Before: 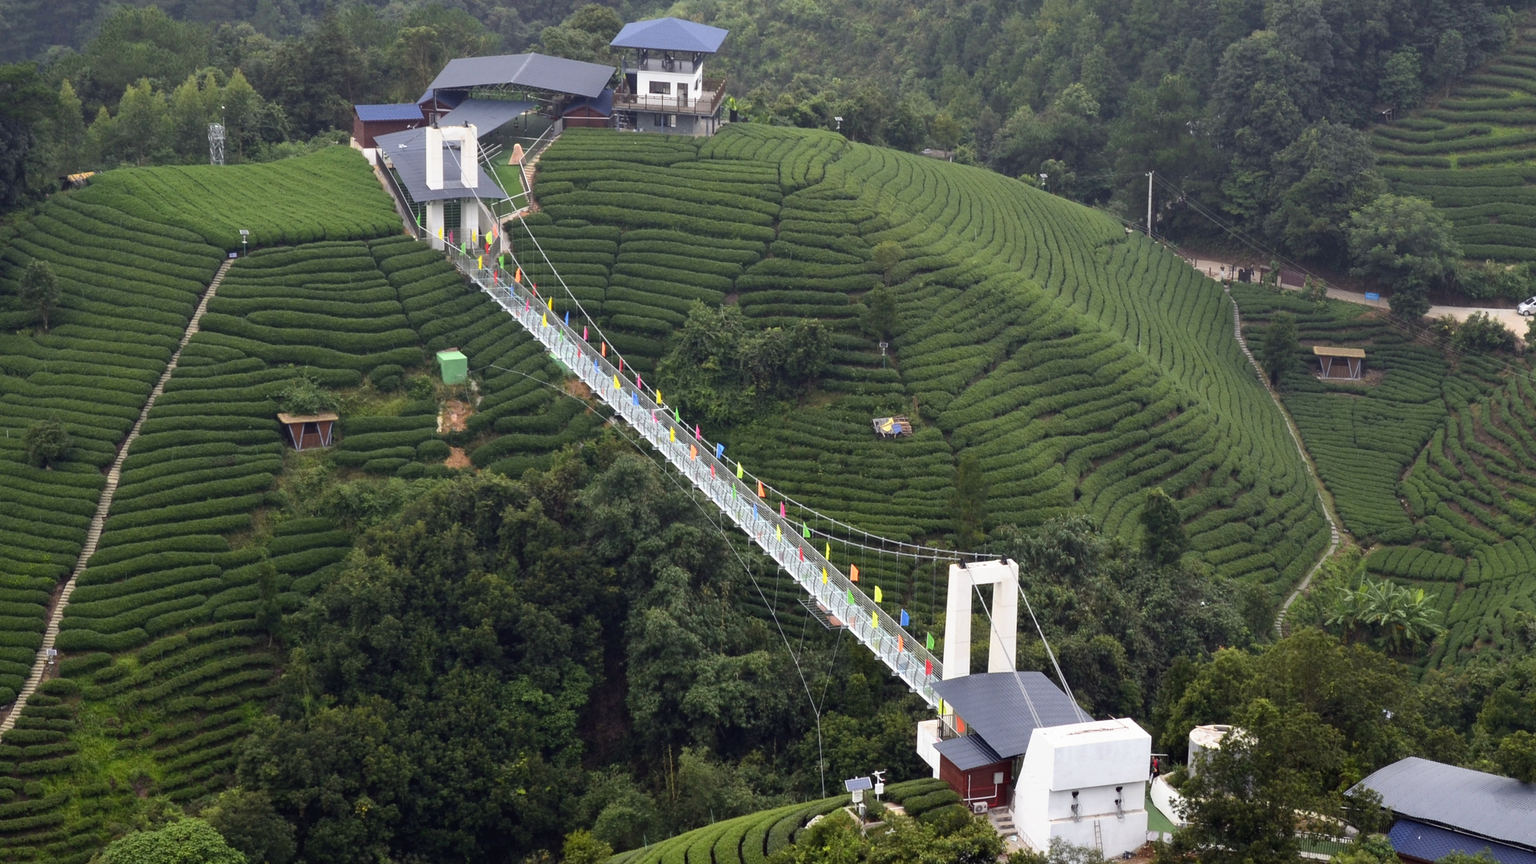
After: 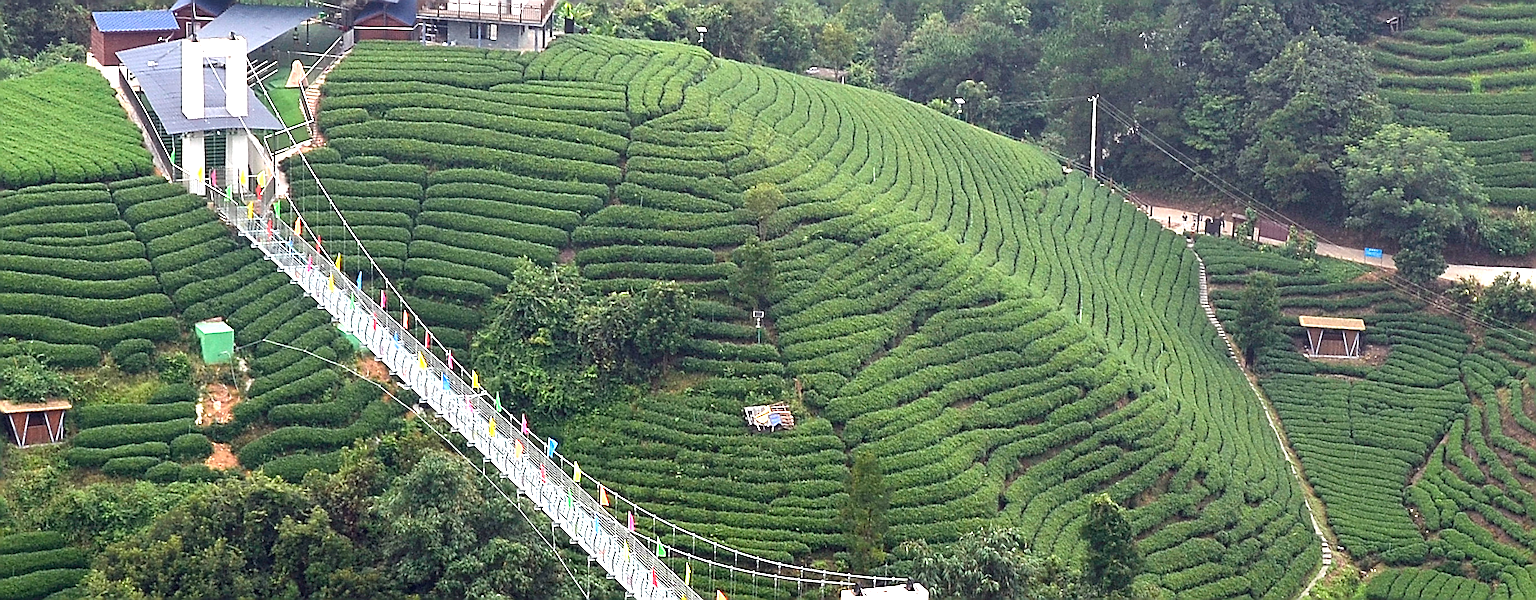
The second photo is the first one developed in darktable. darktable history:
exposure: black level correction 0, exposure 1.105 EV, compensate highlight preservation false
sharpen: amount 1.995
crop: left 18.354%, top 11.114%, right 2.218%, bottom 33.641%
